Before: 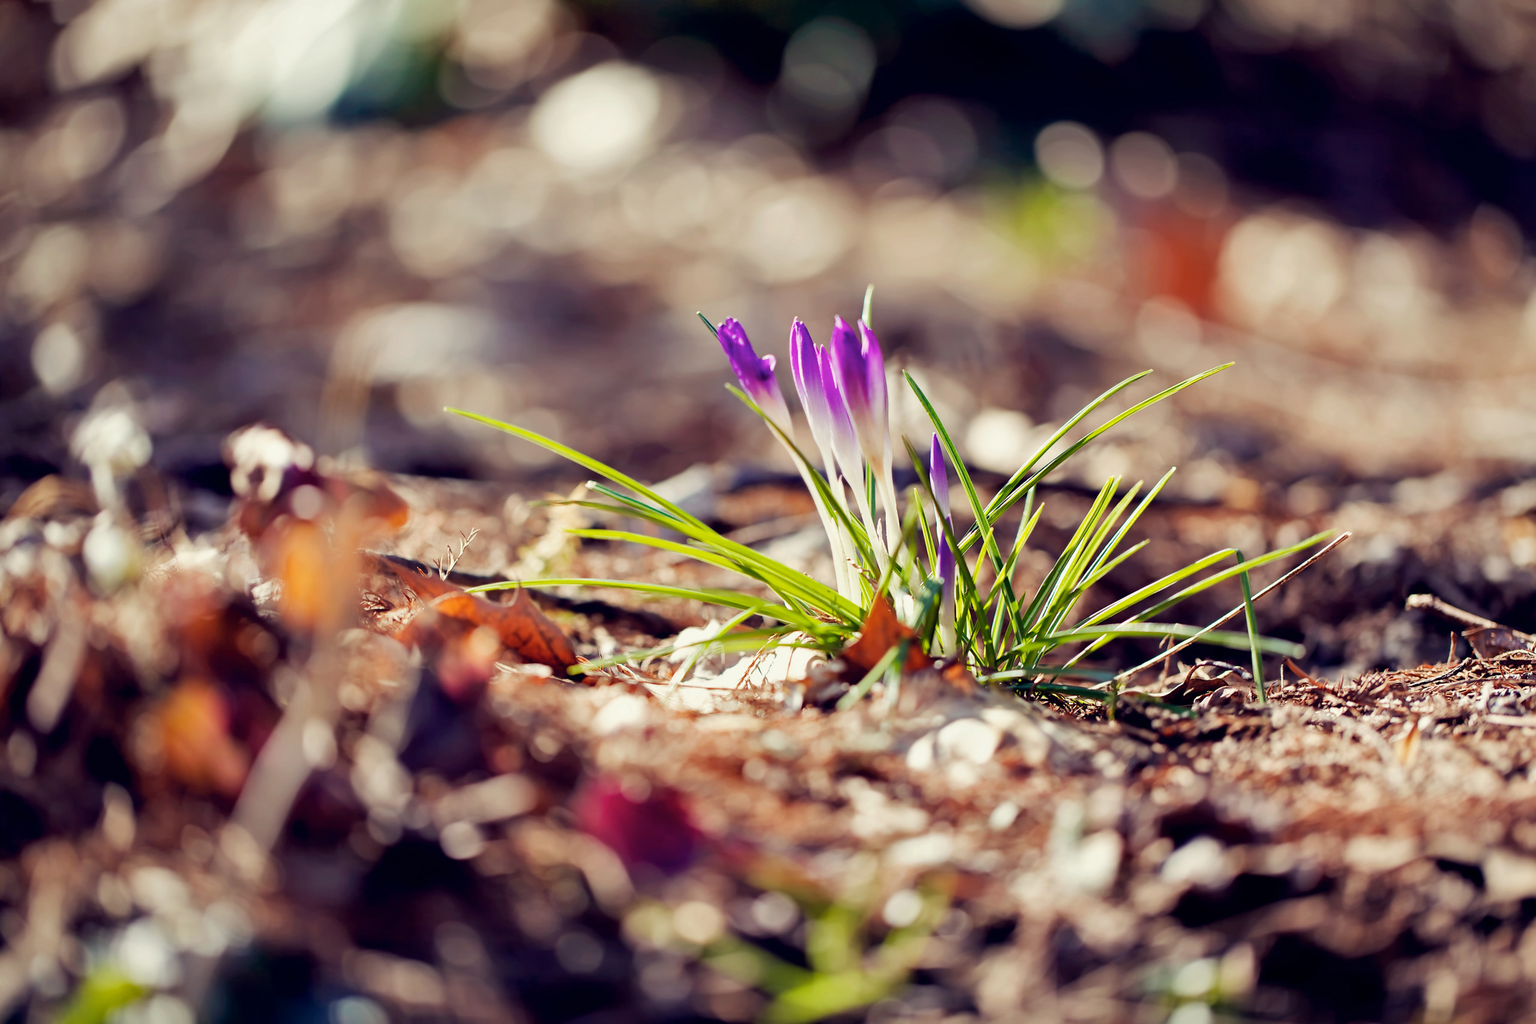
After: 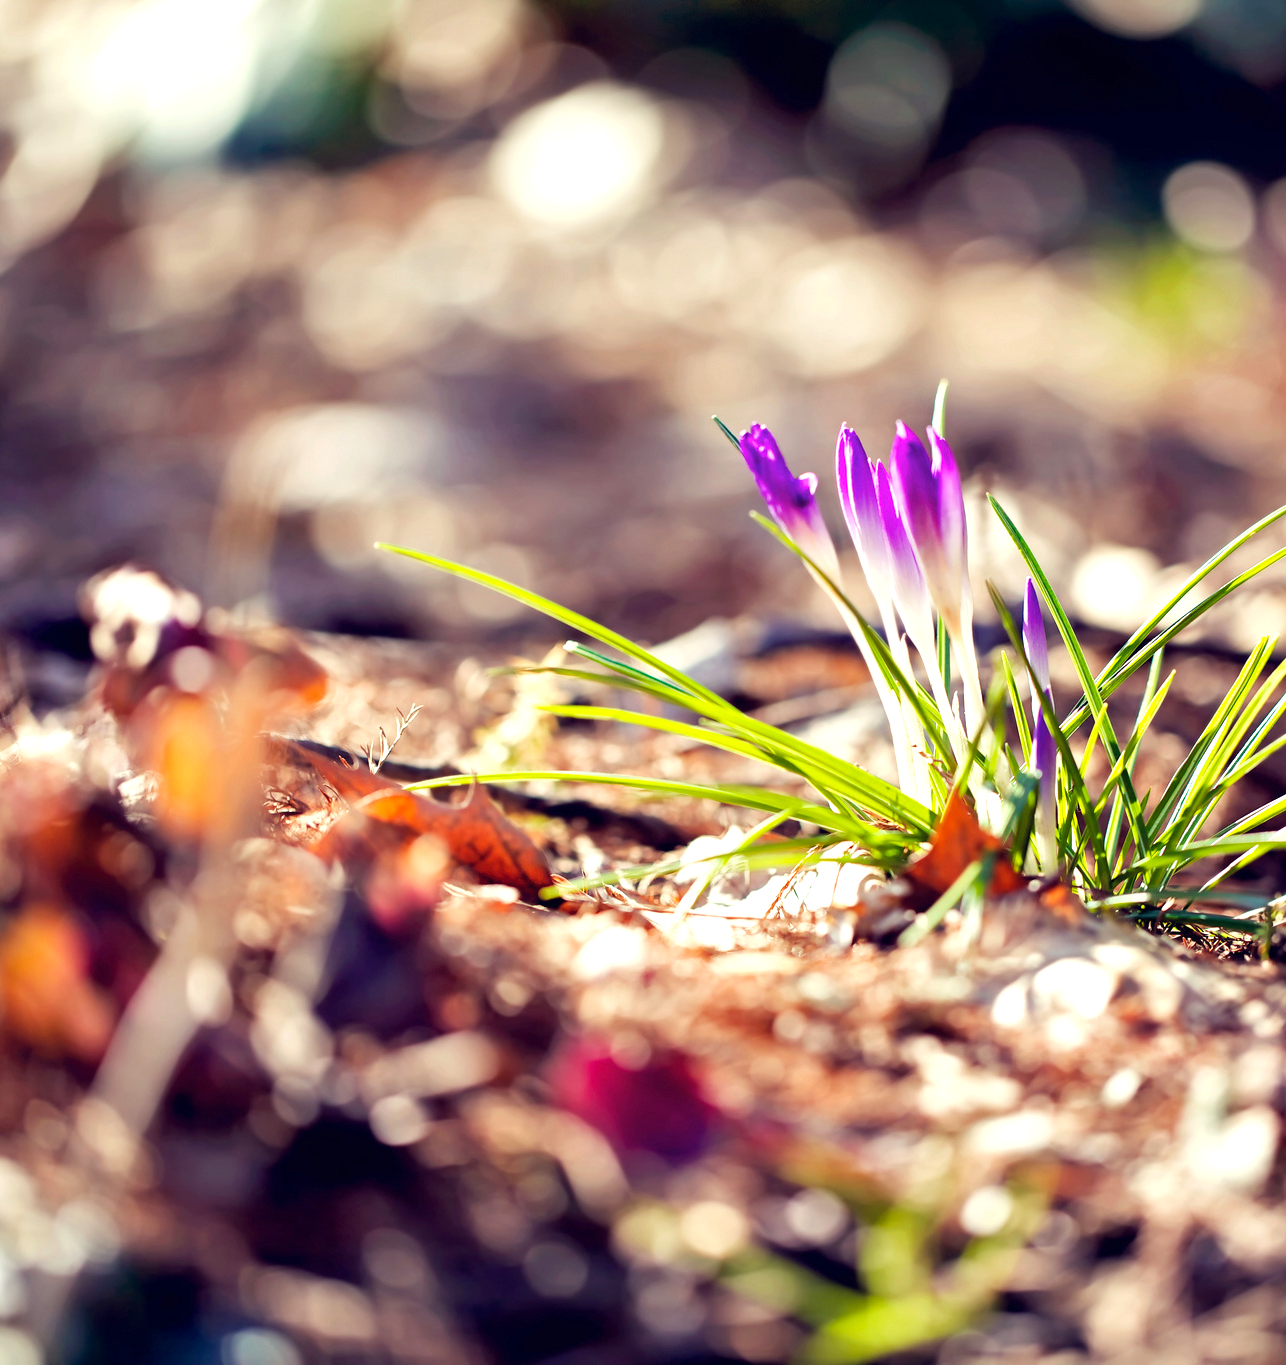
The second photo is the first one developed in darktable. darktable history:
crop: left 10.644%, right 26.528%
vibrance: on, module defaults
exposure: exposure 0.6 EV, compensate highlight preservation false
